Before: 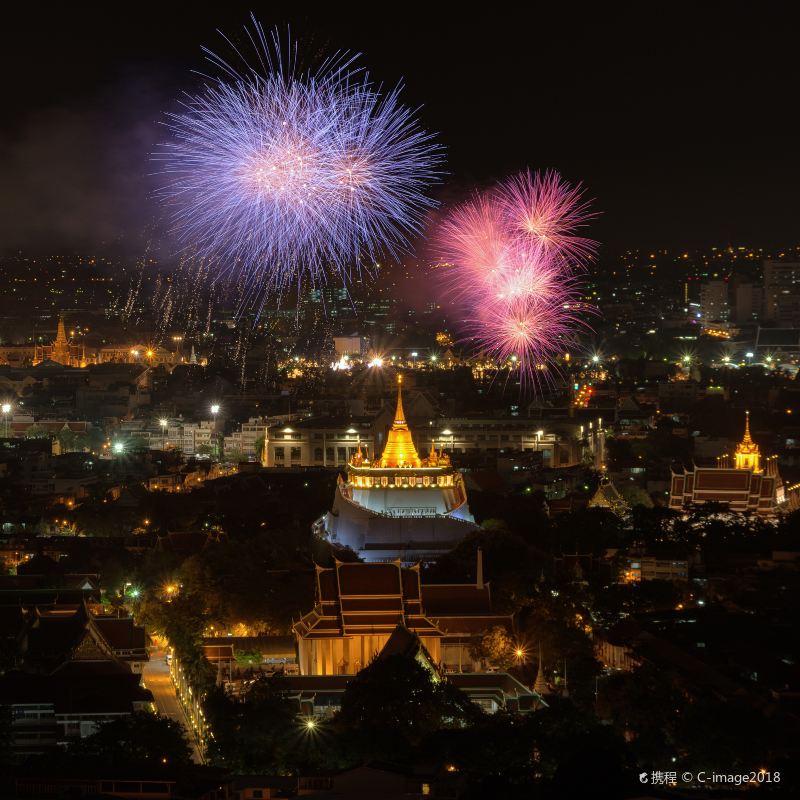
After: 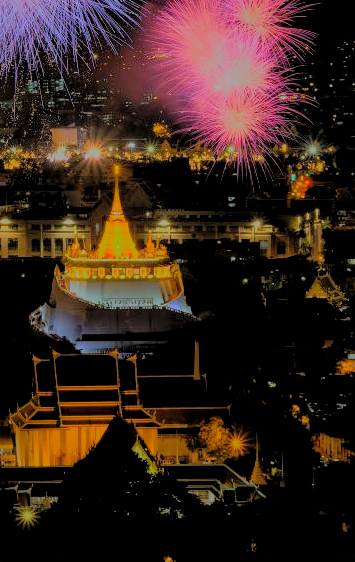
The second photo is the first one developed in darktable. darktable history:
shadows and highlights: shadows 38.43, highlights -74.54
crop: left 35.432%, top 26.233%, right 20.145%, bottom 3.432%
color balance: output saturation 120%
tone curve: curves: ch0 [(0.047, 0) (0.292, 0.352) (0.657, 0.678) (1, 0.958)], color space Lab, linked channels, preserve colors none
filmic rgb: black relative exposure -7.65 EV, white relative exposure 4.56 EV, hardness 3.61
